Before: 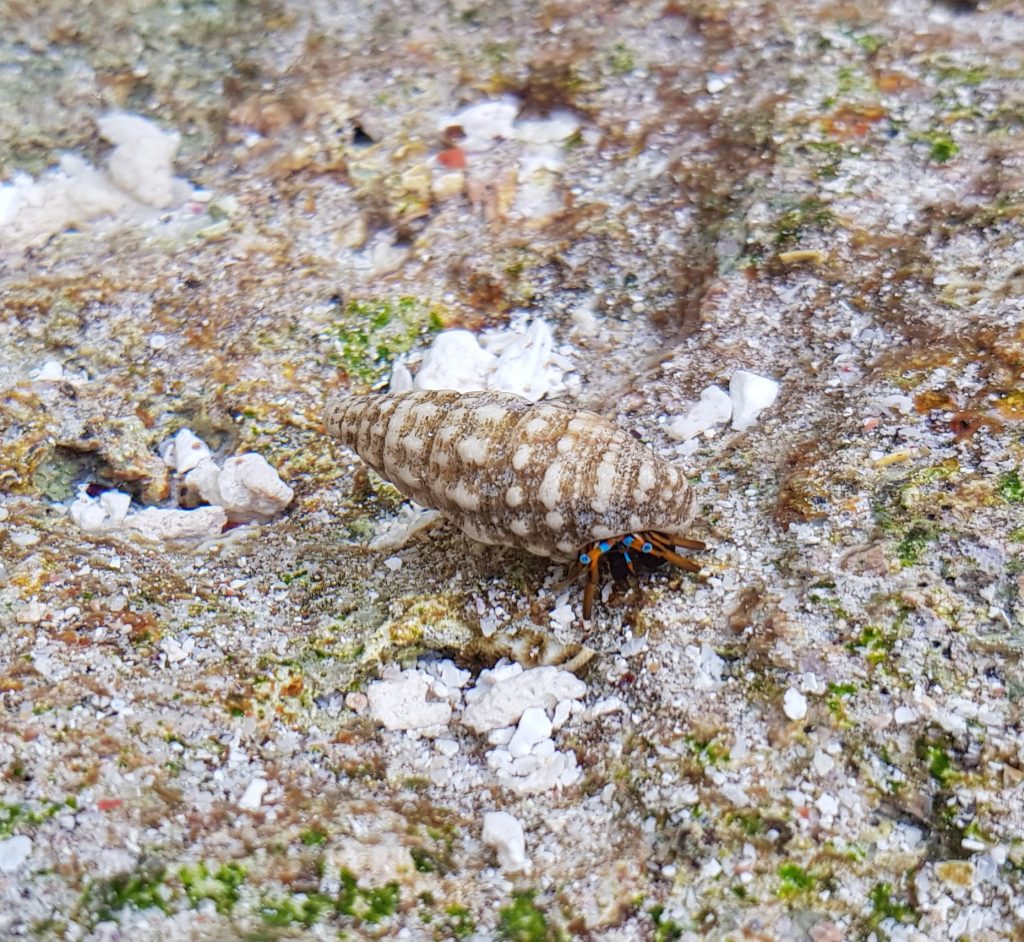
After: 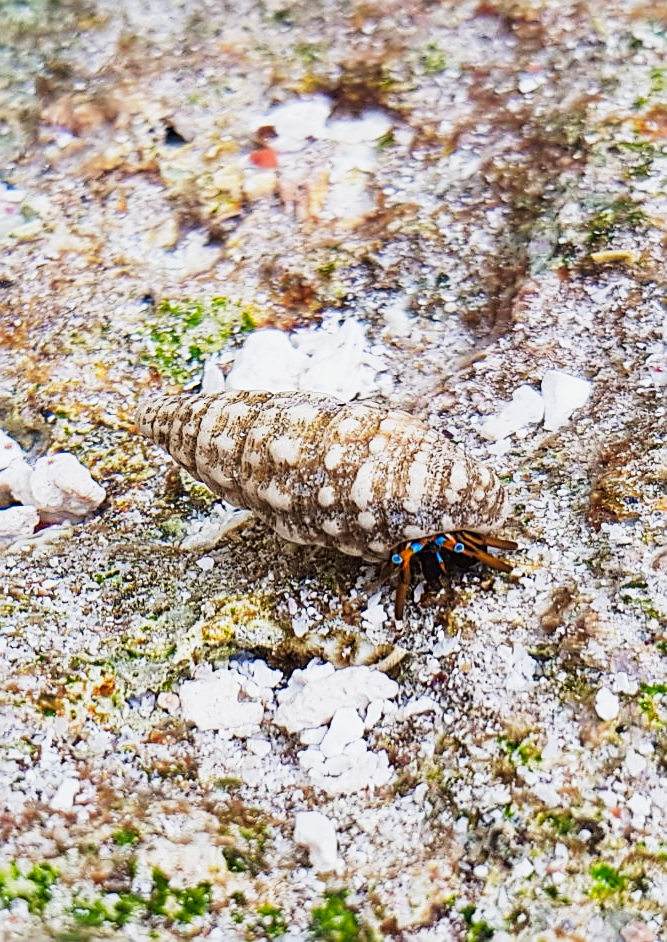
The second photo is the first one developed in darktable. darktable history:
crop and rotate: left 18.432%, right 16.393%
sharpen: on, module defaults
tone curve: curves: ch0 [(0, 0.001) (0.139, 0.096) (0.311, 0.278) (0.495, 0.531) (0.718, 0.816) (0.841, 0.909) (1, 0.967)]; ch1 [(0, 0) (0.272, 0.249) (0.388, 0.385) (0.469, 0.456) (0.495, 0.497) (0.538, 0.554) (0.578, 0.605) (0.707, 0.778) (1, 1)]; ch2 [(0, 0) (0.125, 0.089) (0.353, 0.329) (0.443, 0.408) (0.502, 0.499) (0.557, 0.542) (0.608, 0.635) (1, 1)], preserve colors none
